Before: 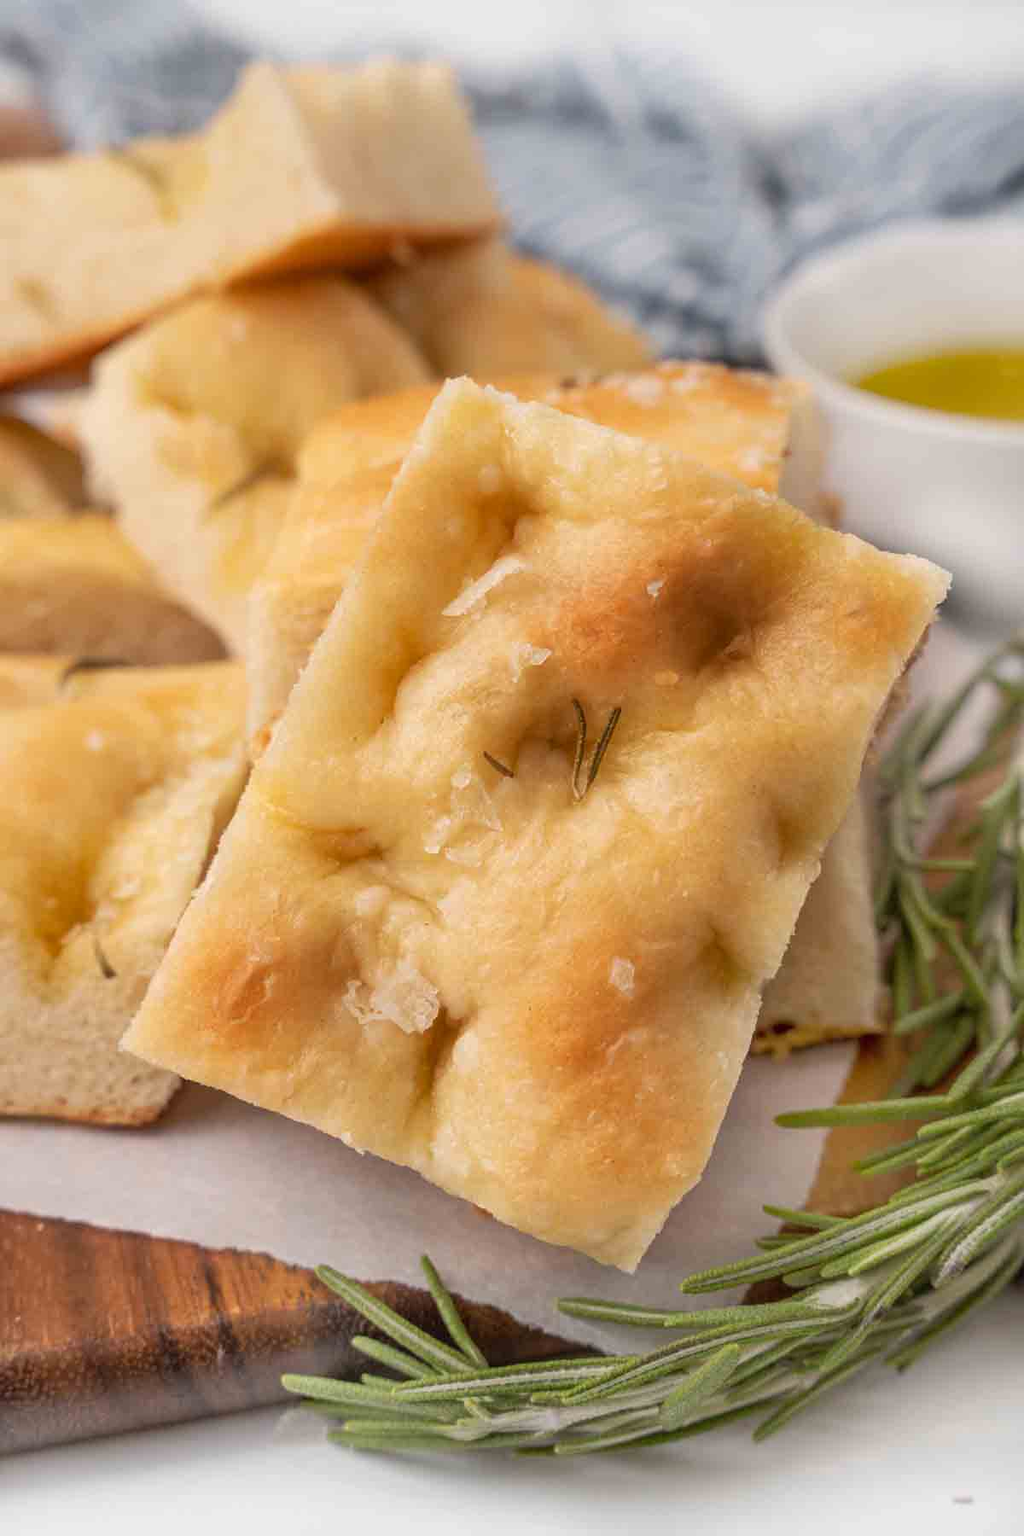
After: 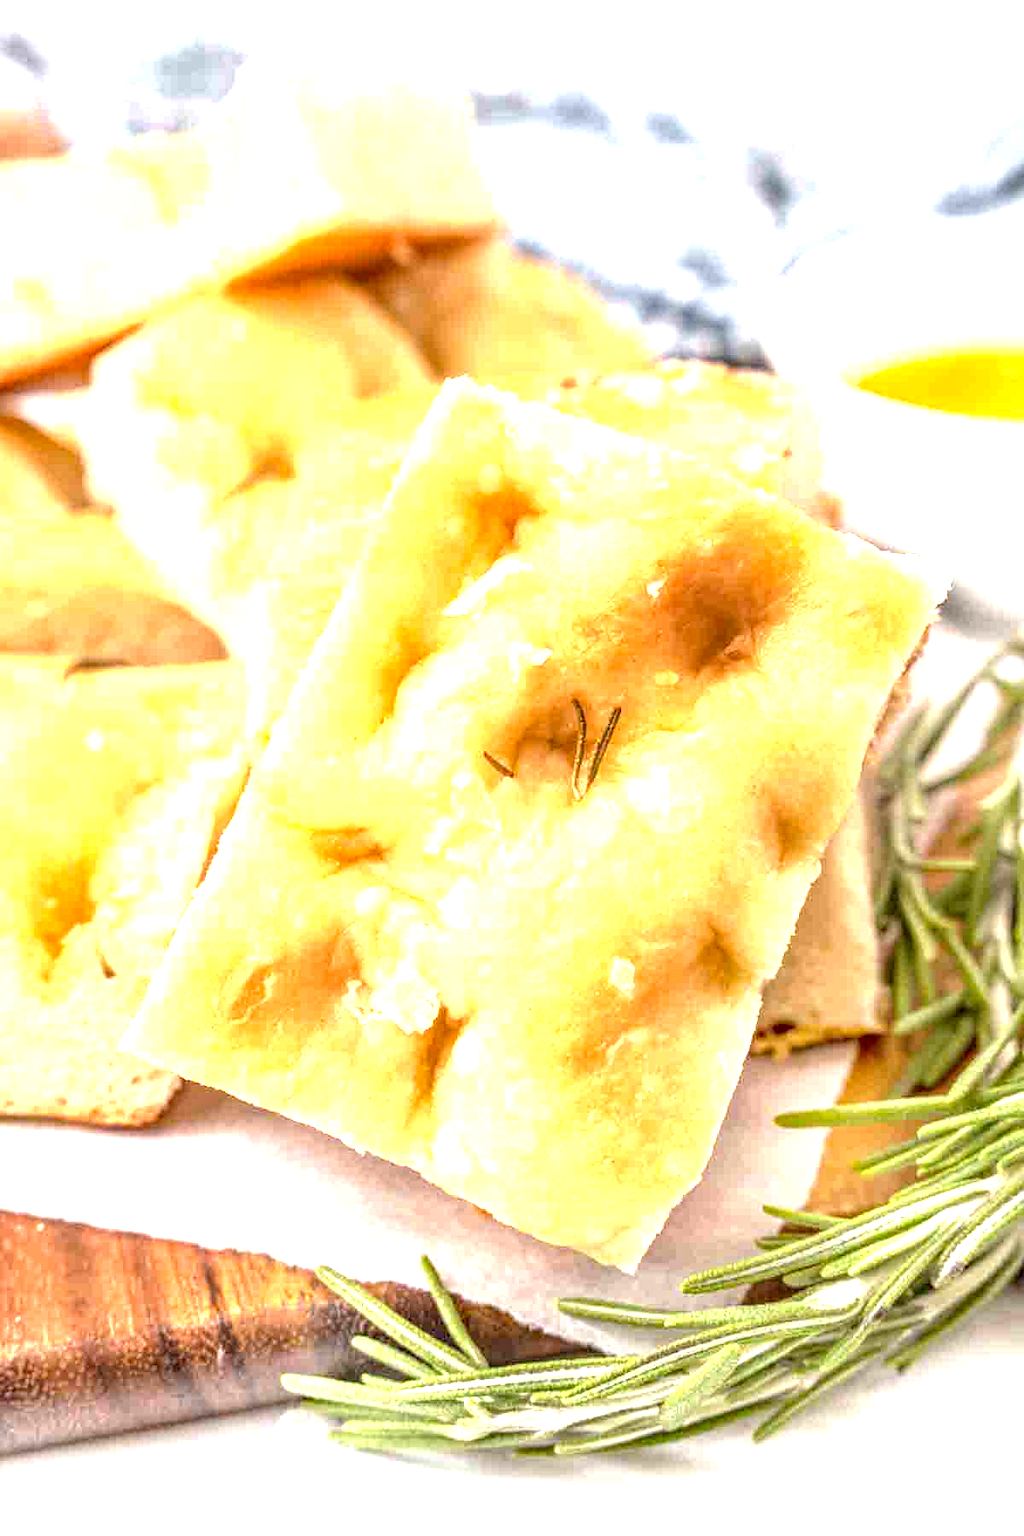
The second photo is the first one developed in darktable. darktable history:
exposure: black level correction 0.001, exposure 1.812 EV, compensate highlight preservation false
haze removal: compatibility mode true, adaptive false
local contrast: highlights 61%, detail 143%, midtone range 0.425
